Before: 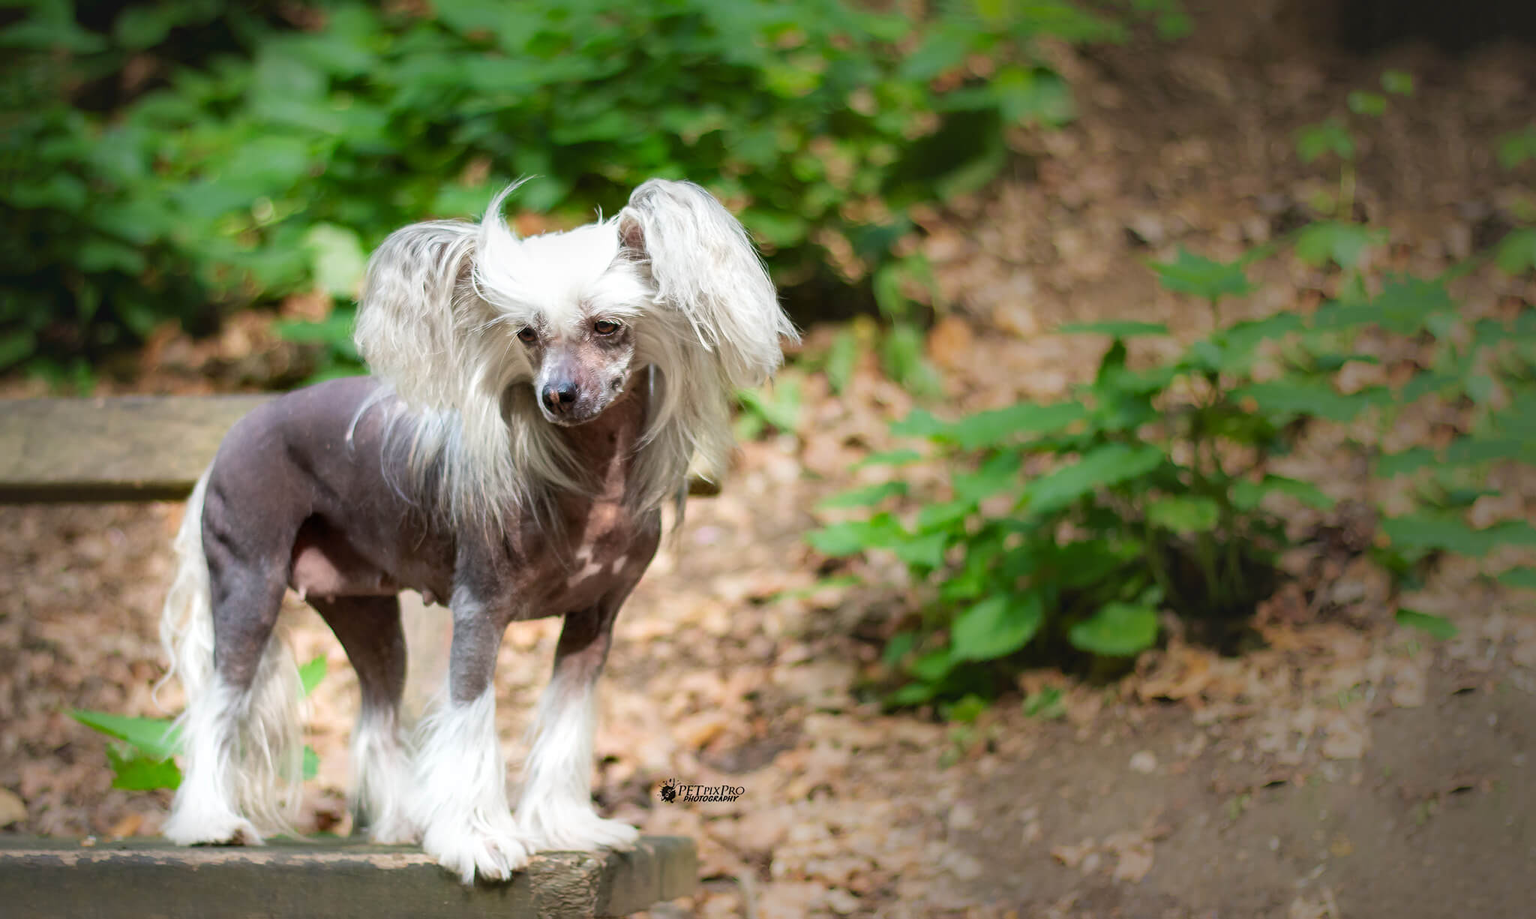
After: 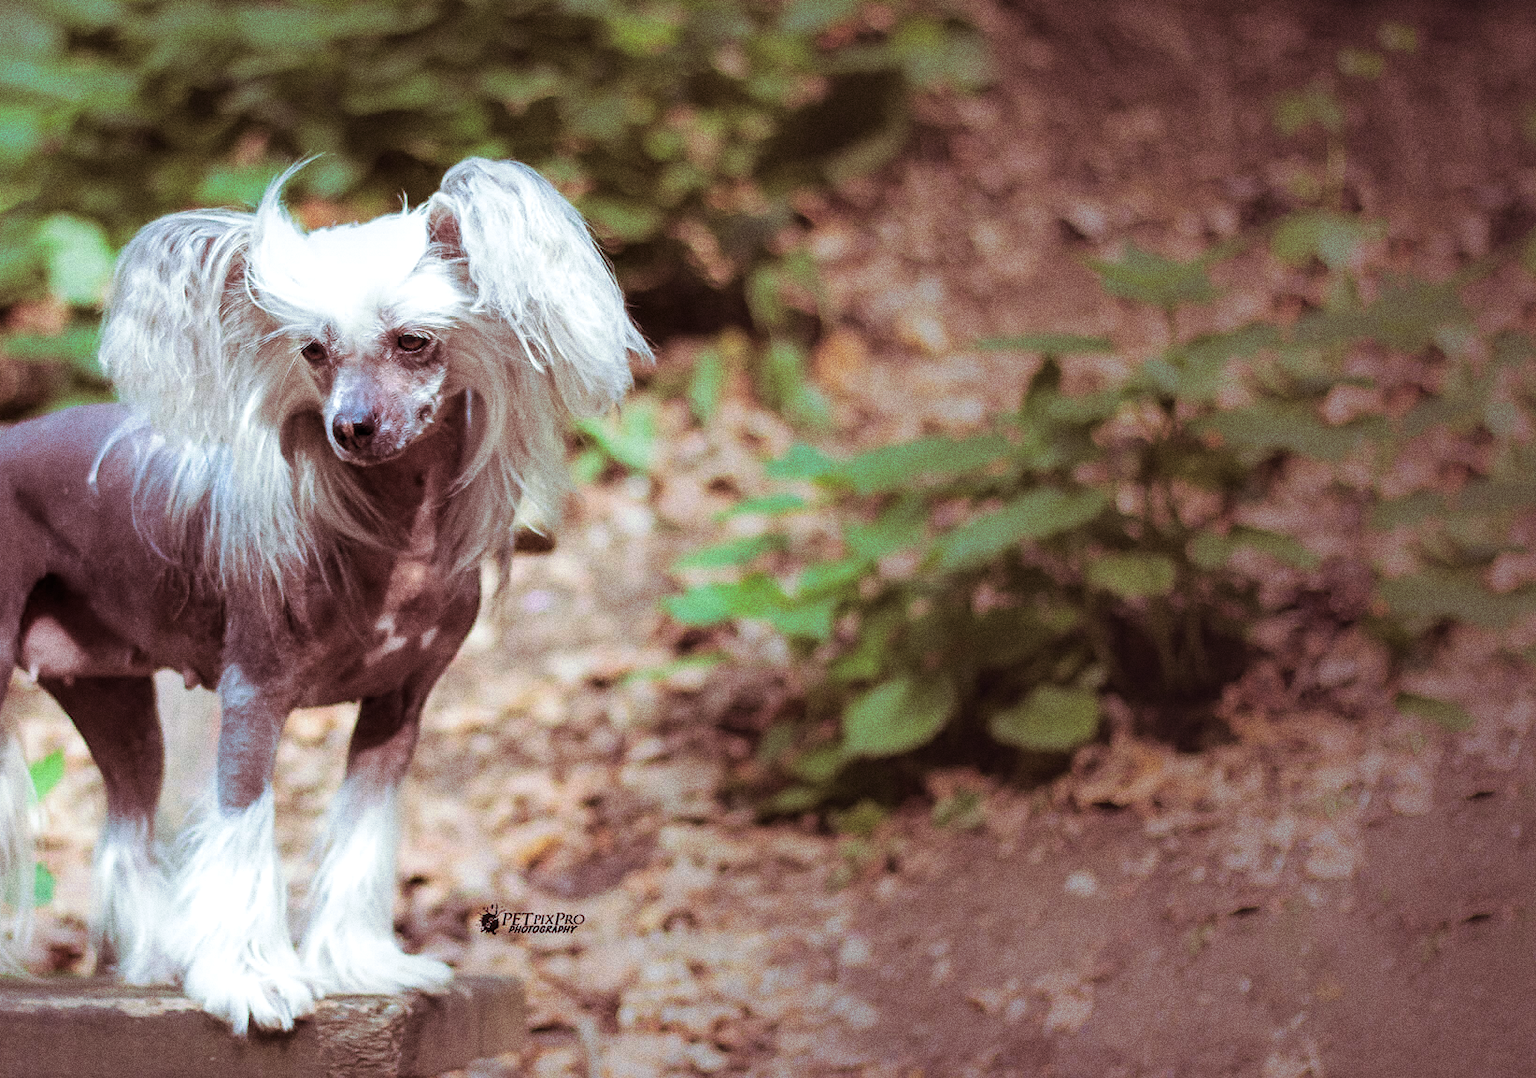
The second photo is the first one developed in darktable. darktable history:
color calibration: x 0.37, y 0.382, temperature 4313.32 K
split-toning: shadows › hue 360°
grain: coarseness 0.09 ISO, strength 40%
crop and rotate: left 17.959%, top 5.771%, right 1.742%
